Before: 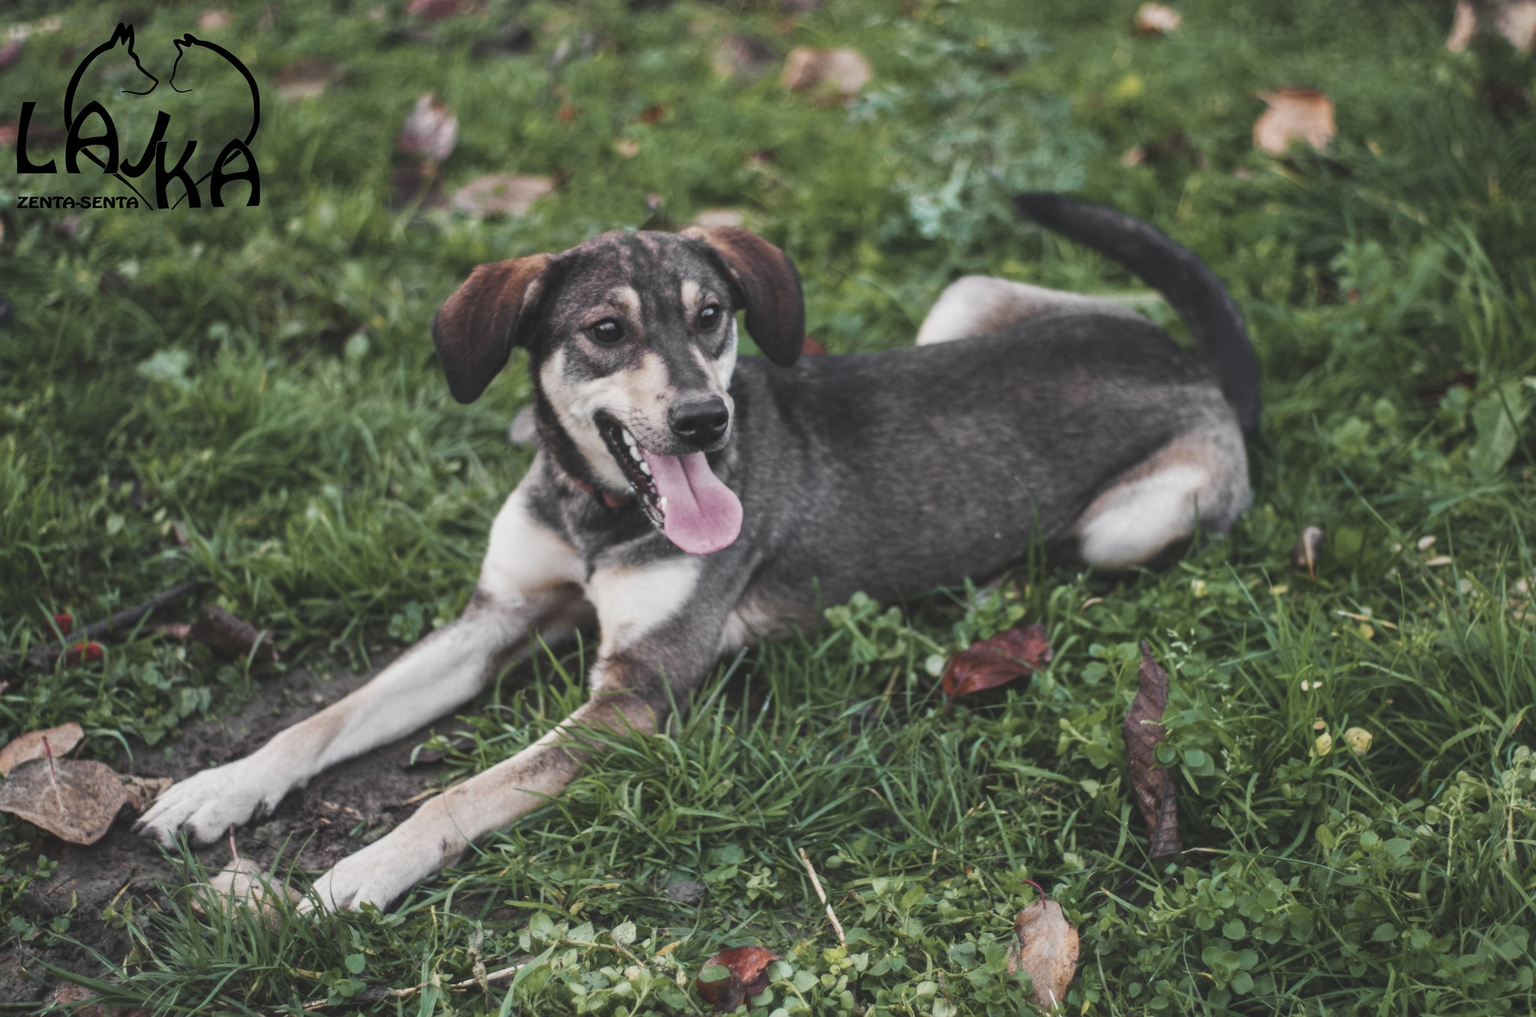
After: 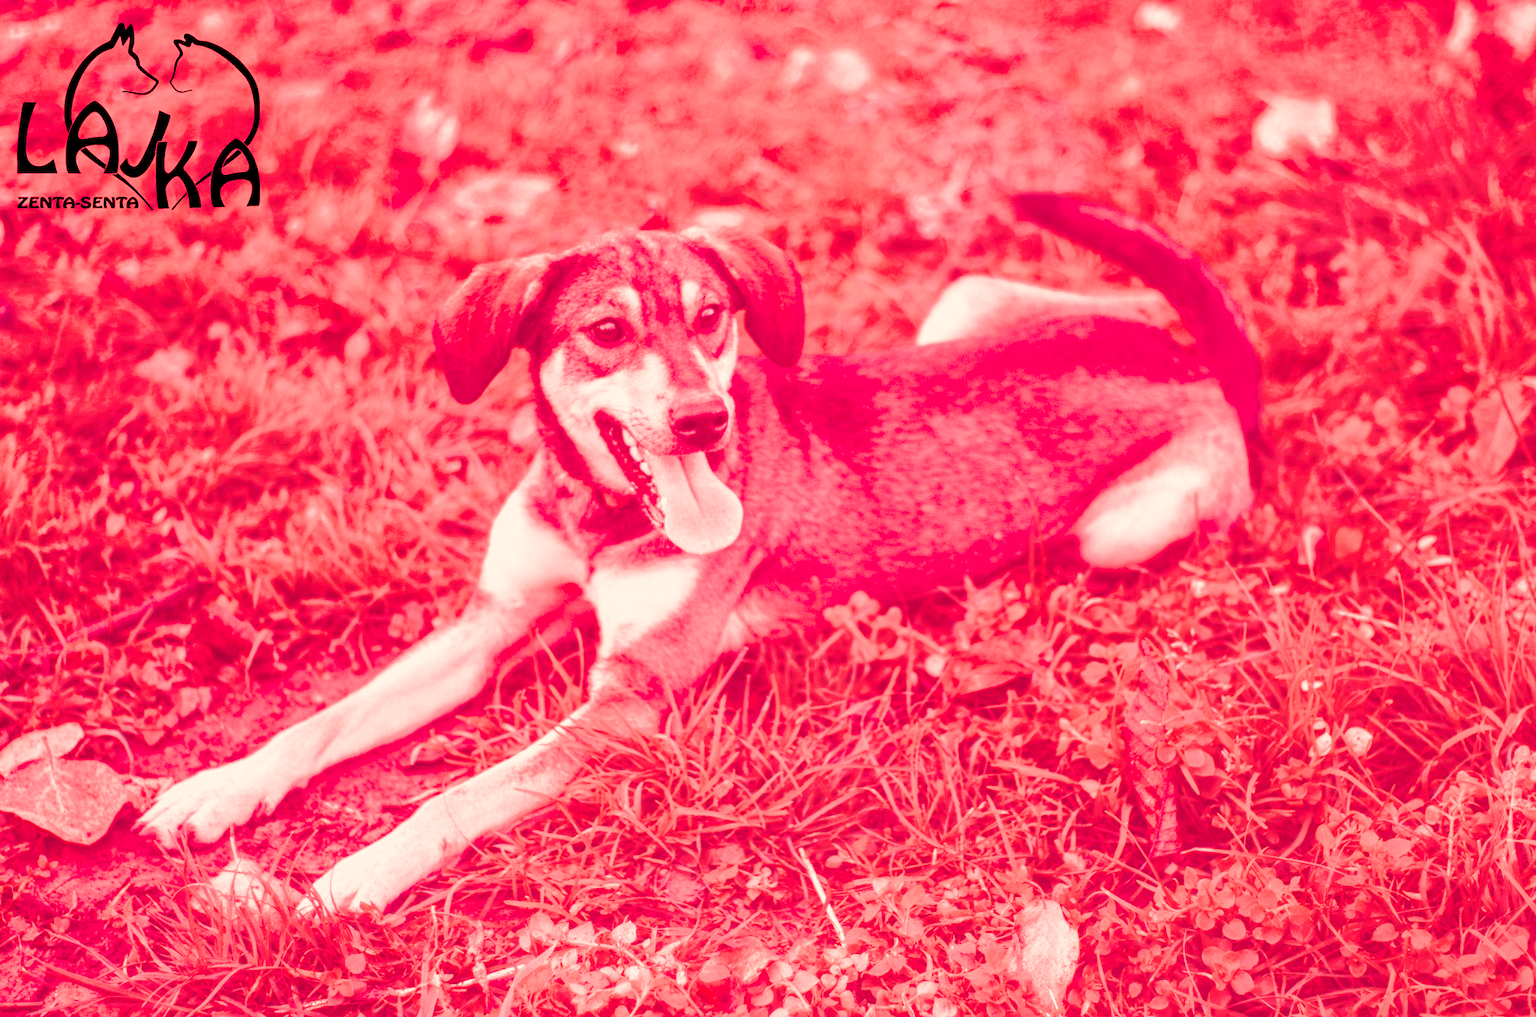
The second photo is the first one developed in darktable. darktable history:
white balance: red 4.26, blue 1.802
exposure: exposure 0.559 EV, compensate highlight preservation false
filmic rgb: black relative exposure -7.65 EV, white relative exposure 4.56 EV, hardness 3.61
vibrance: vibrance 50%
tone equalizer: -8 EV -0.002 EV, -7 EV 0.005 EV, -6 EV -0.009 EV, -5 EV 0.011 EV, -4 EV -0.012 EV, -3 EV 0.007 EV, -2 EV -0.062 EV, -1 EV -0.293 EV, +0 EV -0.582 EV, smoothing diameter 2%, edges refinement/feathering 20, mask exposure compensation -1.57 EV, filter diffusion 5
color correction: highlights a* 11.96, highlights b* 11.58
